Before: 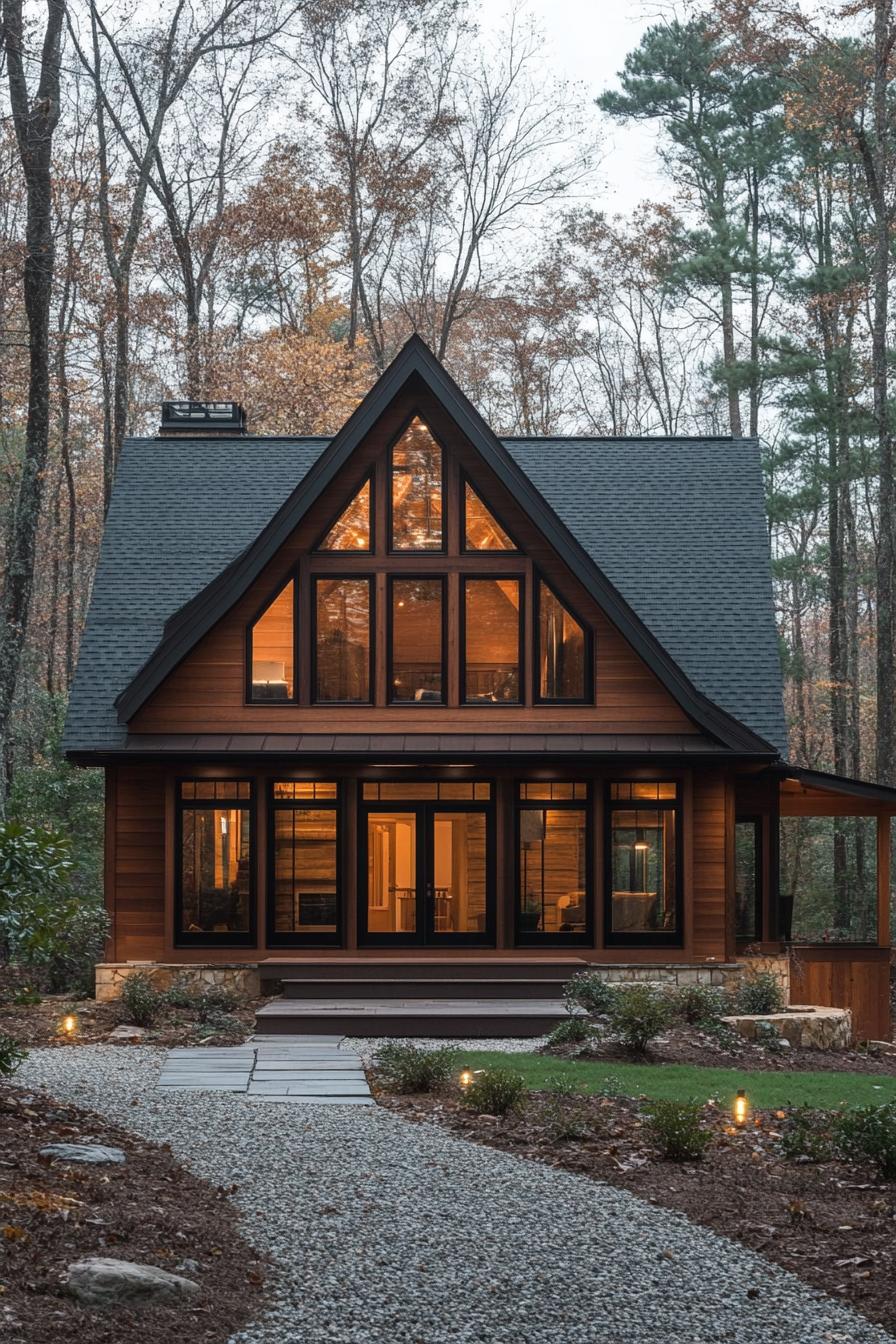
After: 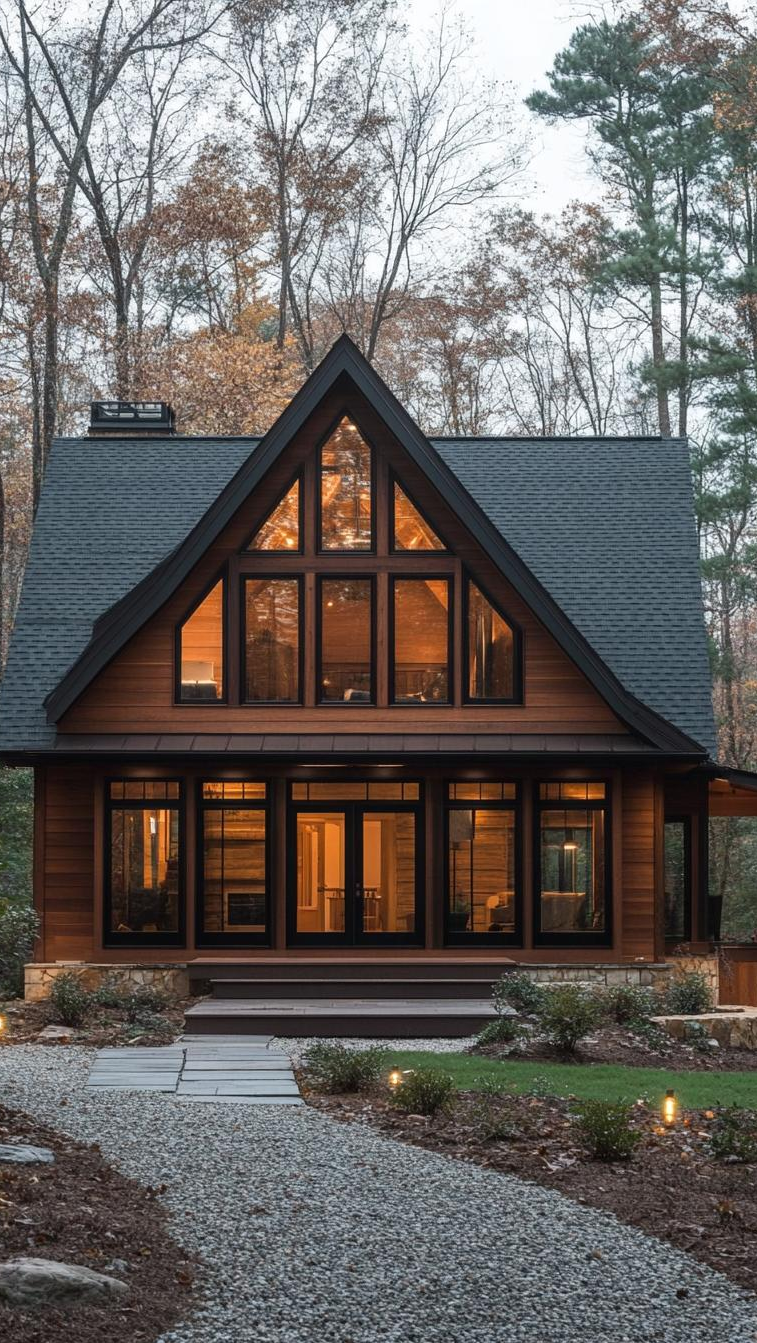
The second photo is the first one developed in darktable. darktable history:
crop: left 8.034%, right 7.428%
